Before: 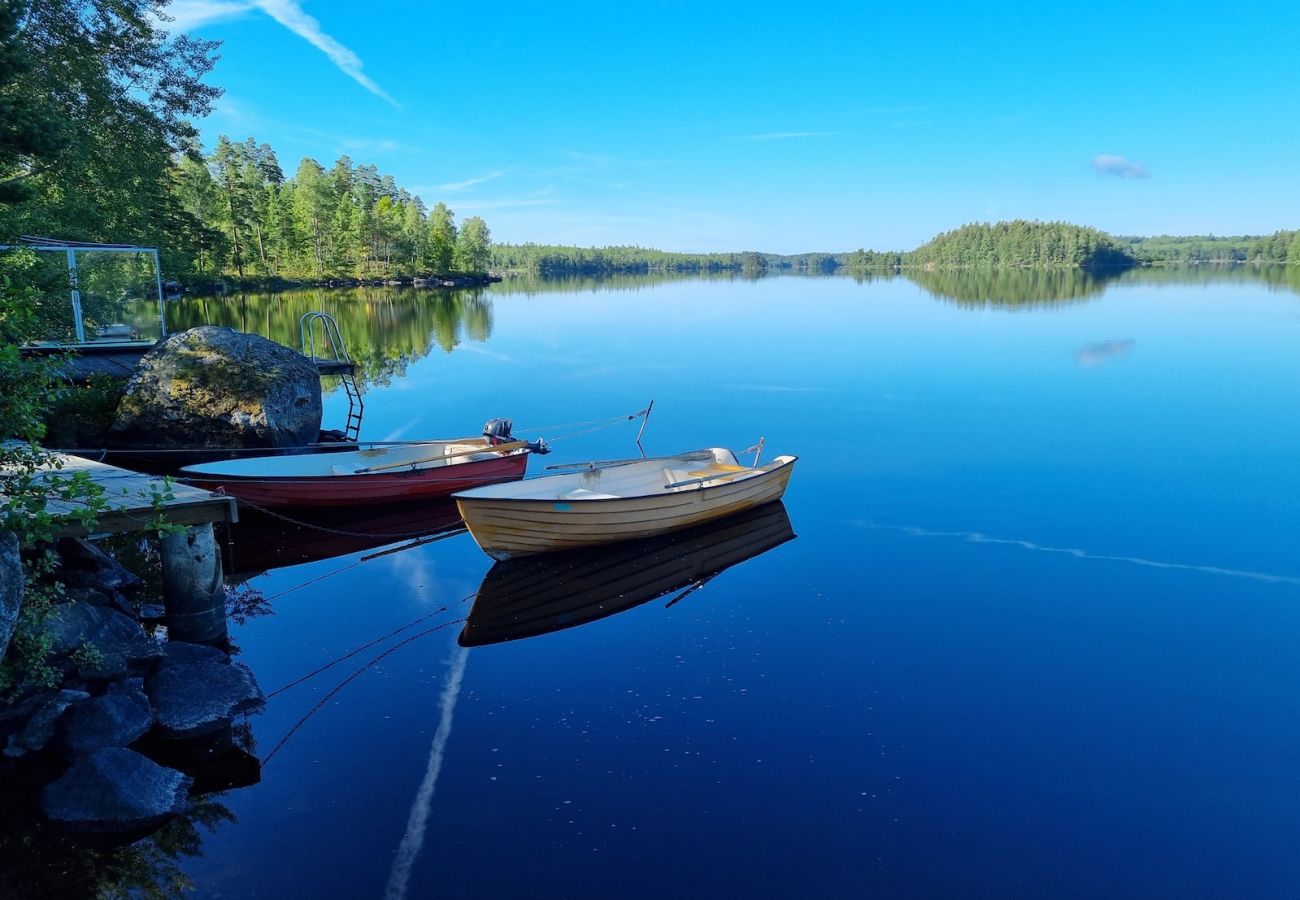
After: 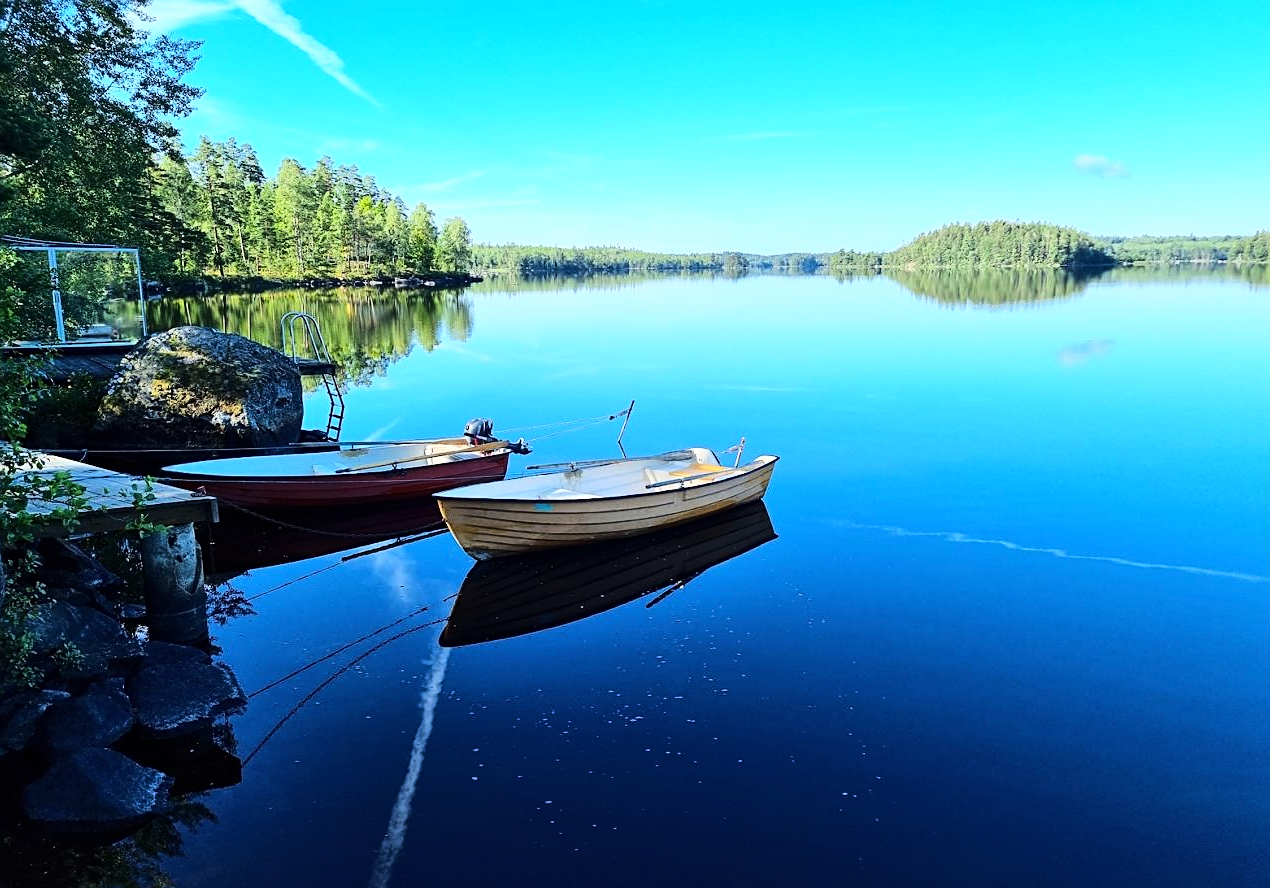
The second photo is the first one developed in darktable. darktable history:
crop and rotate: left 1.524%, right 0.727%, bottom 1.28%
sharpen: on, module defaults
base curve: curves: ch0 [(0, 0) (0.04, 0.03) (0.133, 0.232) (0.448, 0.748) (0.843, 0.968) (1, 1)]
